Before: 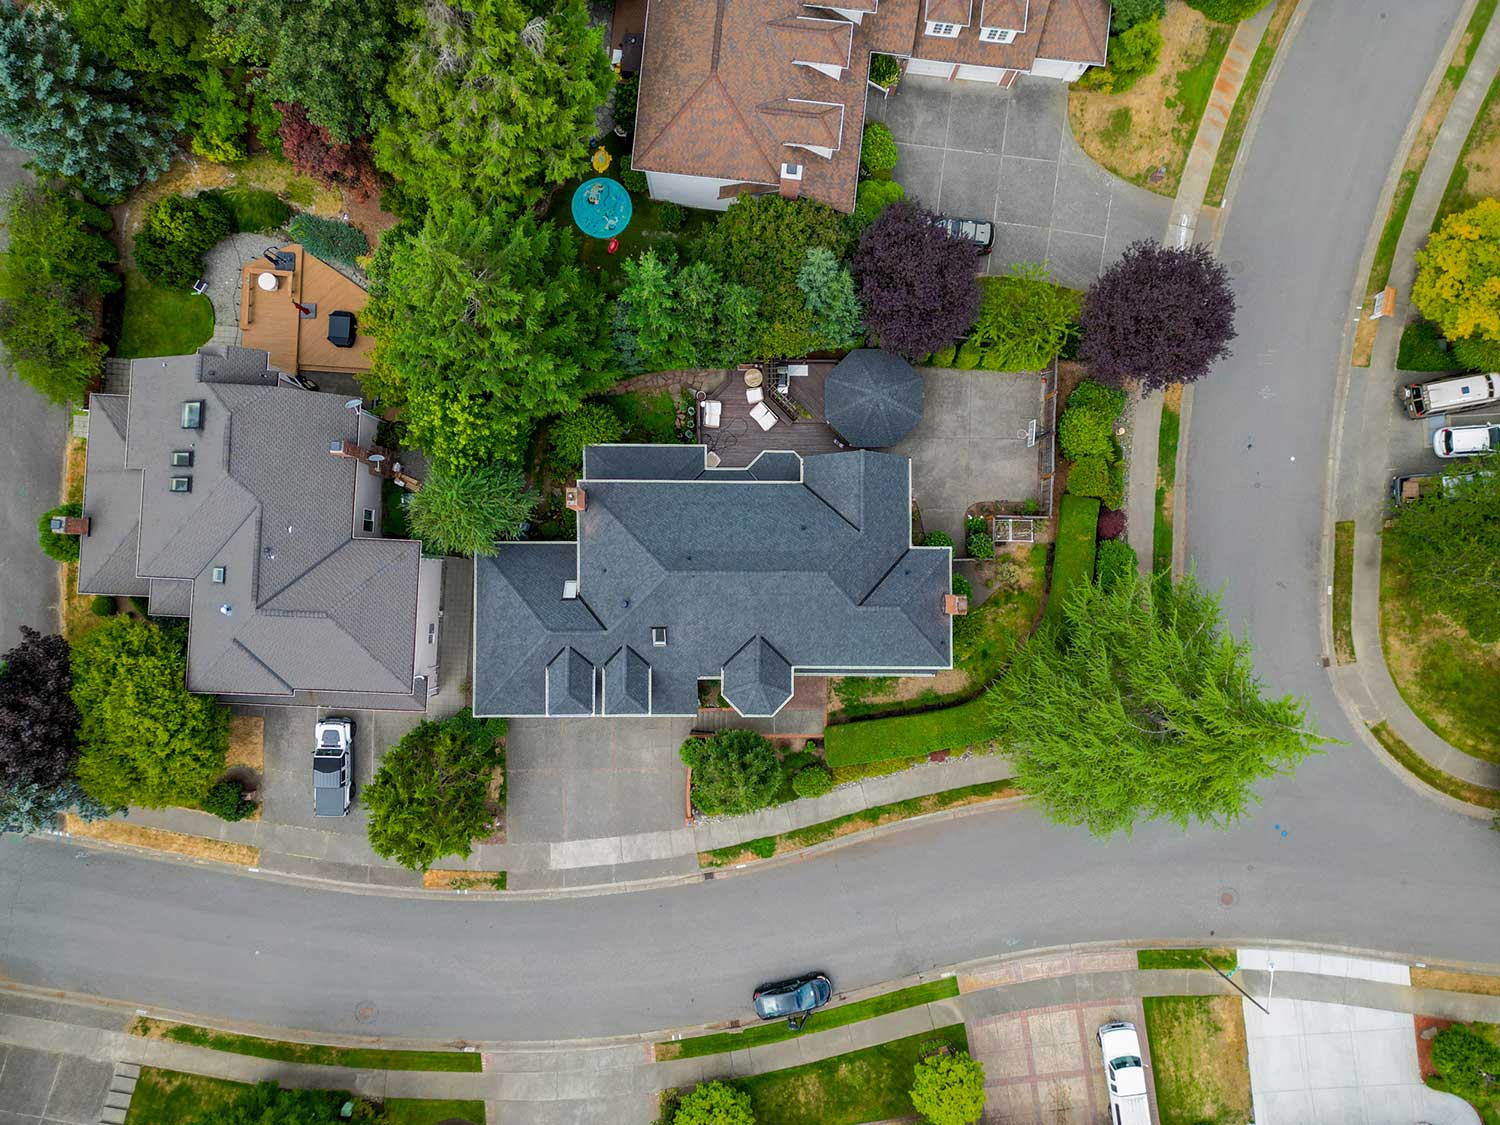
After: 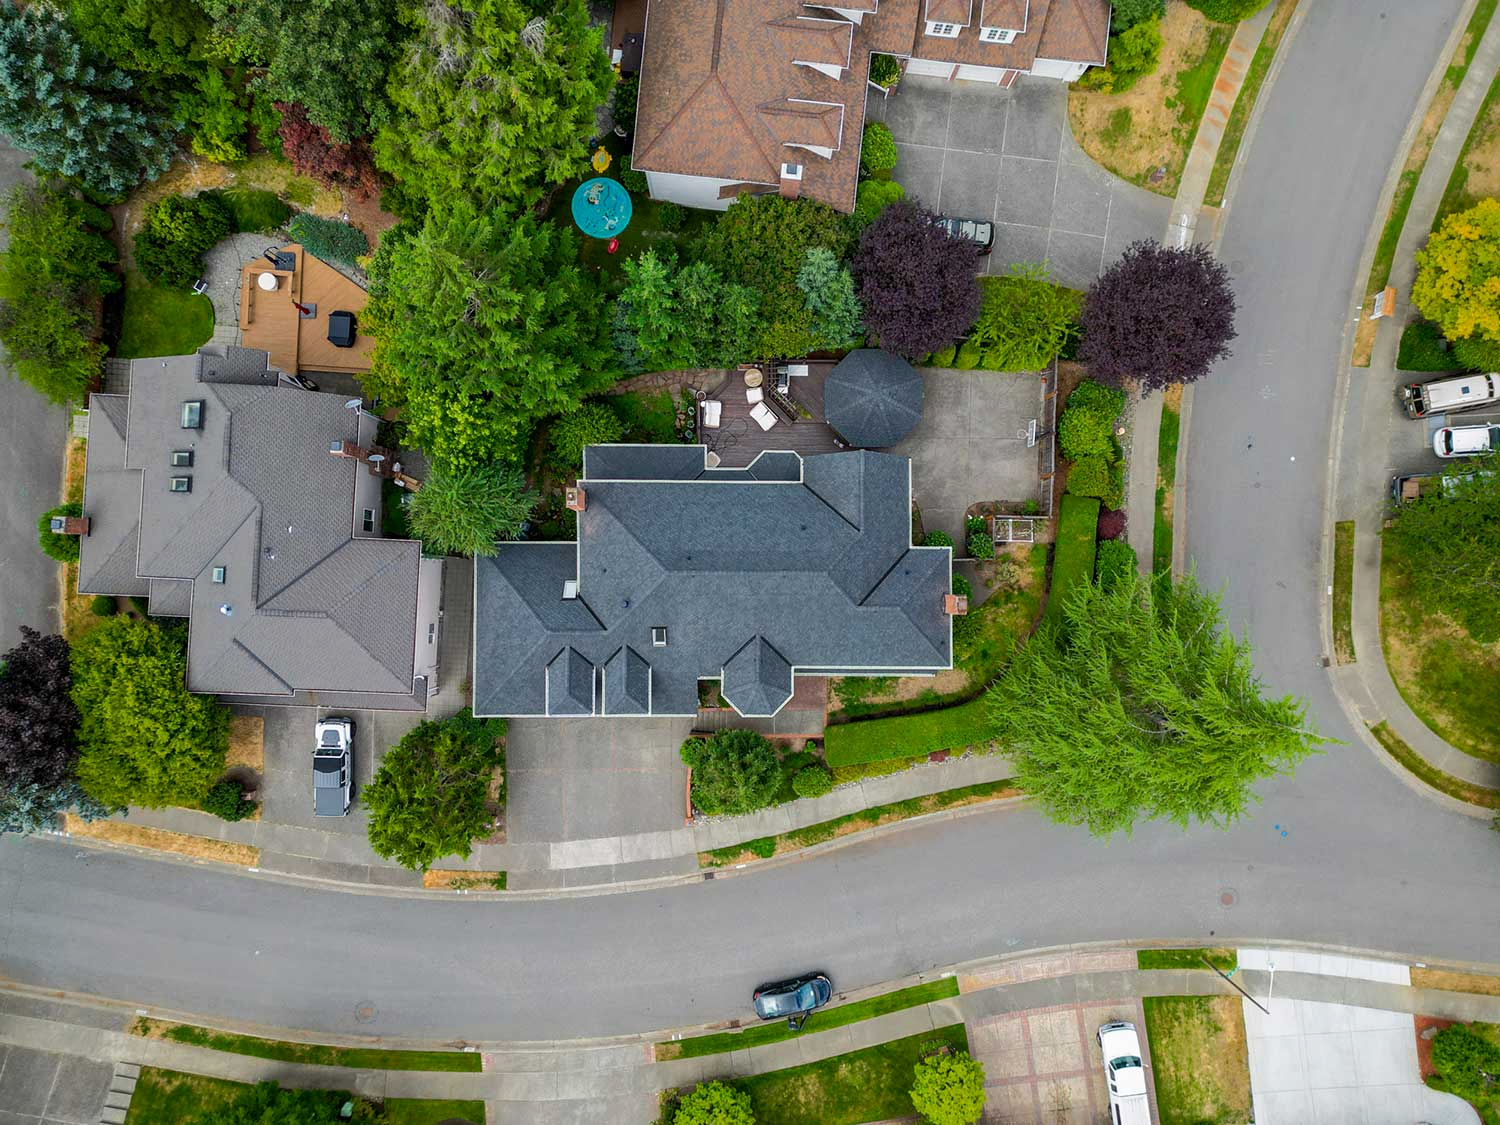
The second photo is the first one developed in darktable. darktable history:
contrast brightness saturation: contrast 0.078, saturation 0.016
